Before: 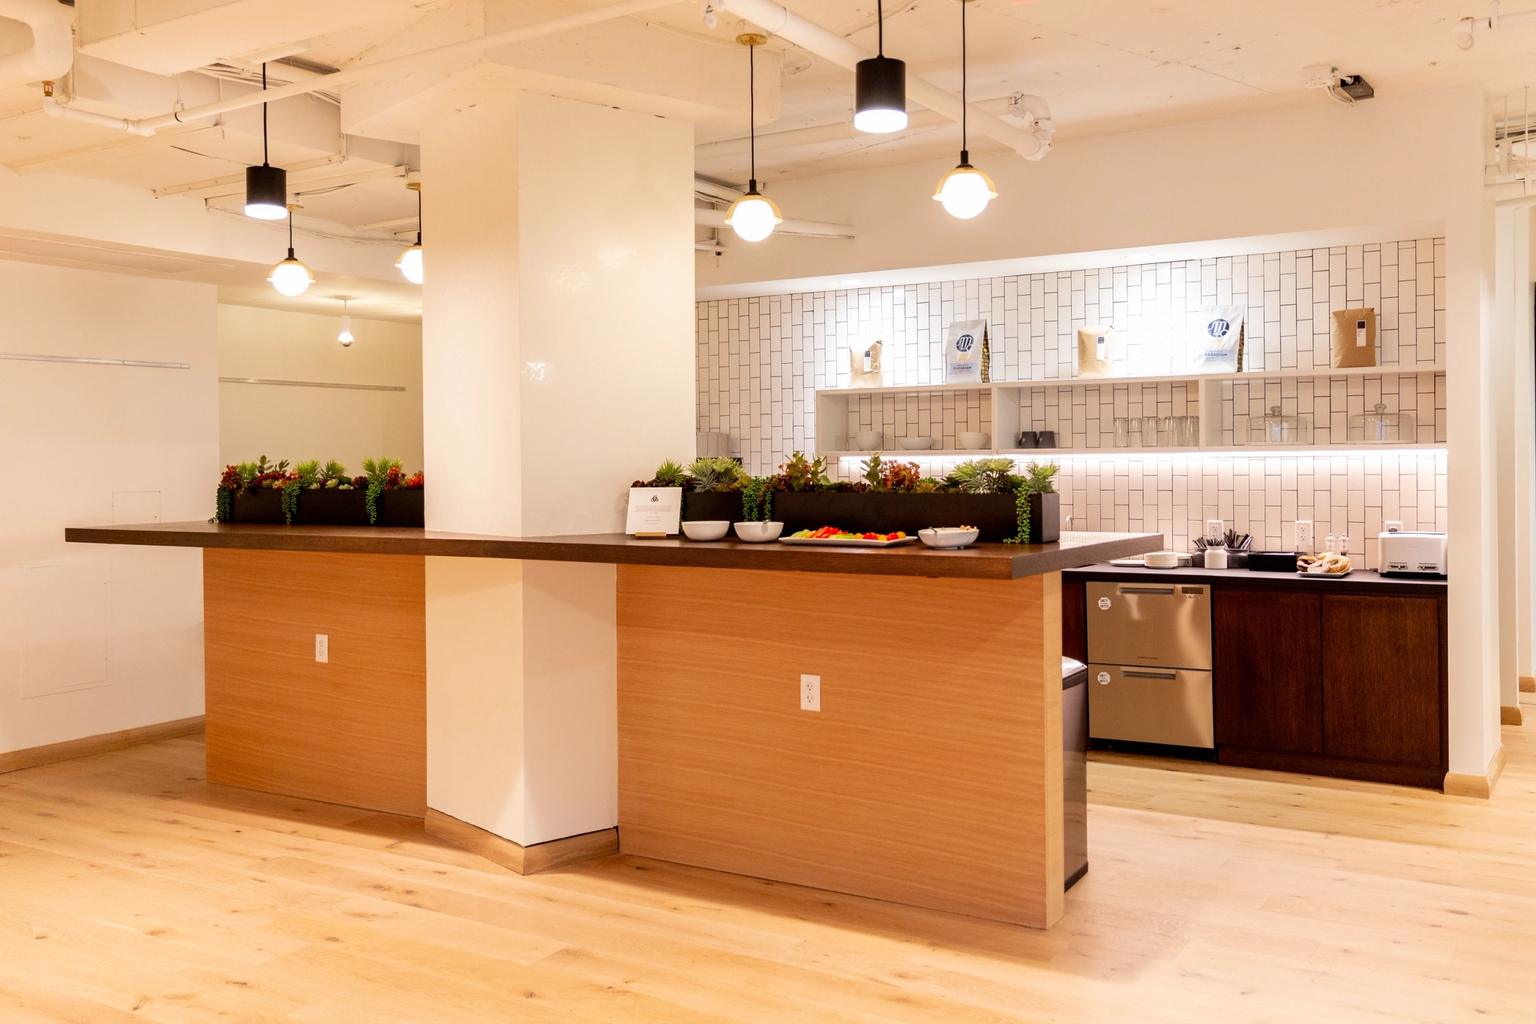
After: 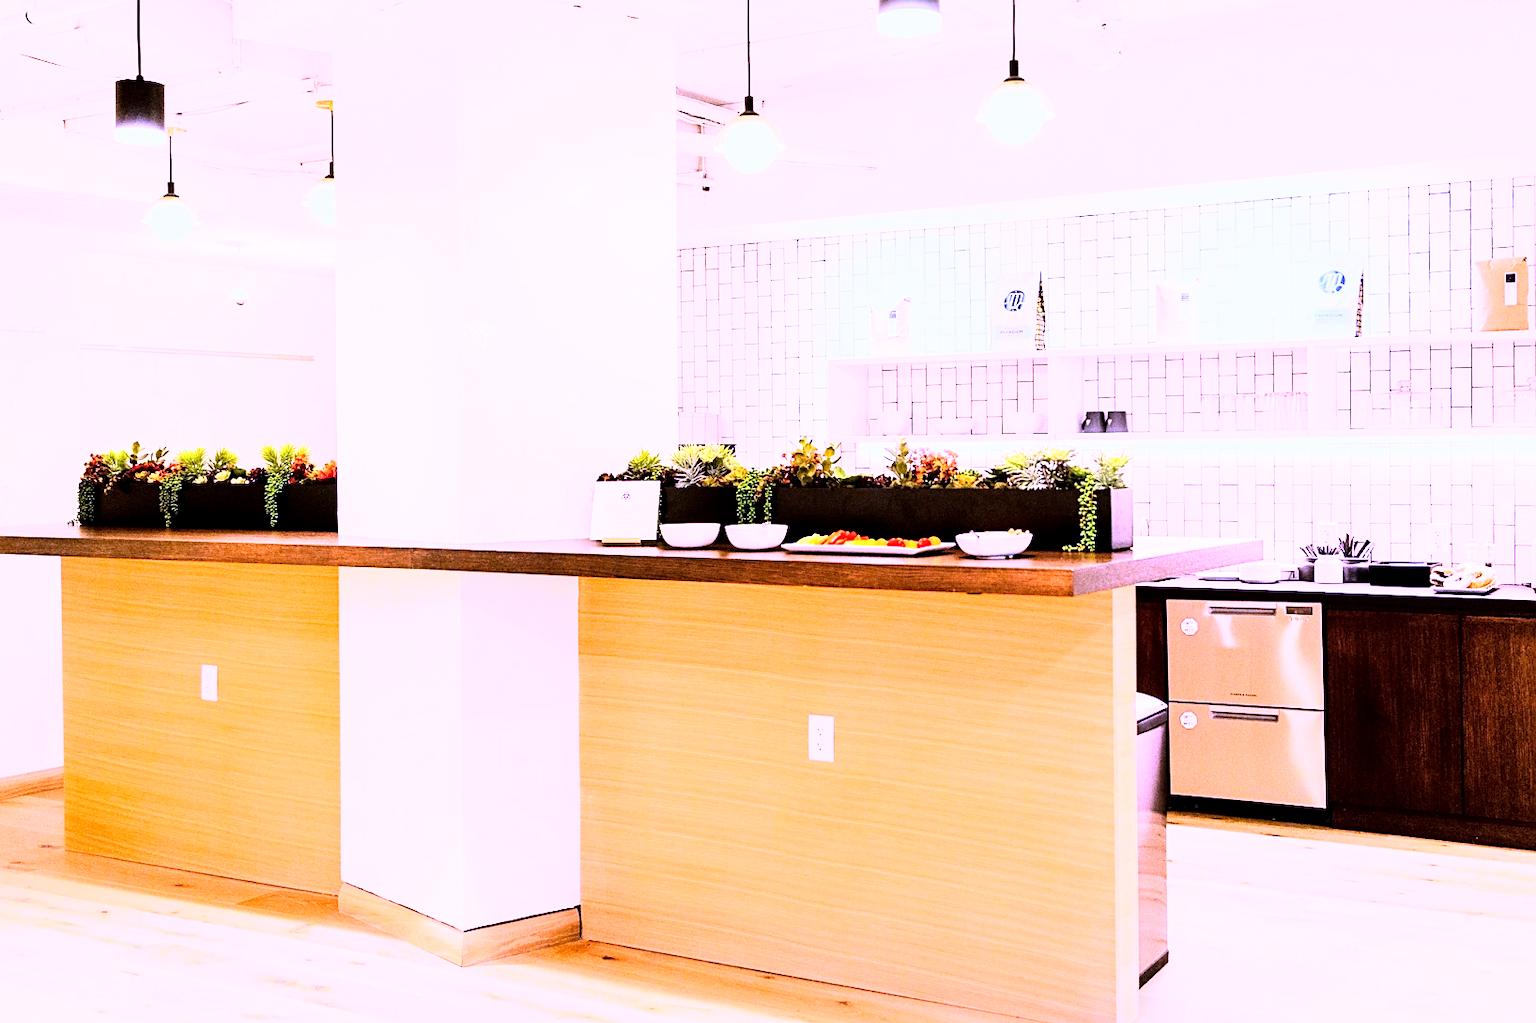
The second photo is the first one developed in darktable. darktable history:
crop and rotate: left 10.071%, top 10.071%, right 10.02%, bottom 10.02%
local contrast: highlights 100%, shadows 100%, detail 120%, midtone range 0.2
white balance: red 0.98, blue 1.61
rgb curve: curves: ch0 [(0, 0) (0.21, 0.15) (0.24, 0.21) (0.5, 0.75) (0.75, 0.96) (0.89, 0.99) (1, 1)]; ch1 [(0, 0.02) (0.21, 0.13) (0.25, 0.2) (0.5, 0.67) (0.75, 0.9) (0.89, 0.97) (1, 1)]; ch2 [(0, 0.02) (0.21, 0.13) (0.25, 0.2) (0.5, 0.67) (0.75, 0.9) (0.89, 0.97) (1, 1)], compensate middle gray true
exposure: exposure 0.999 EV, compensate highlight preservation false
grain: coarseness 0.09 ISO, strength 10%
sharpen: on, module defaults
